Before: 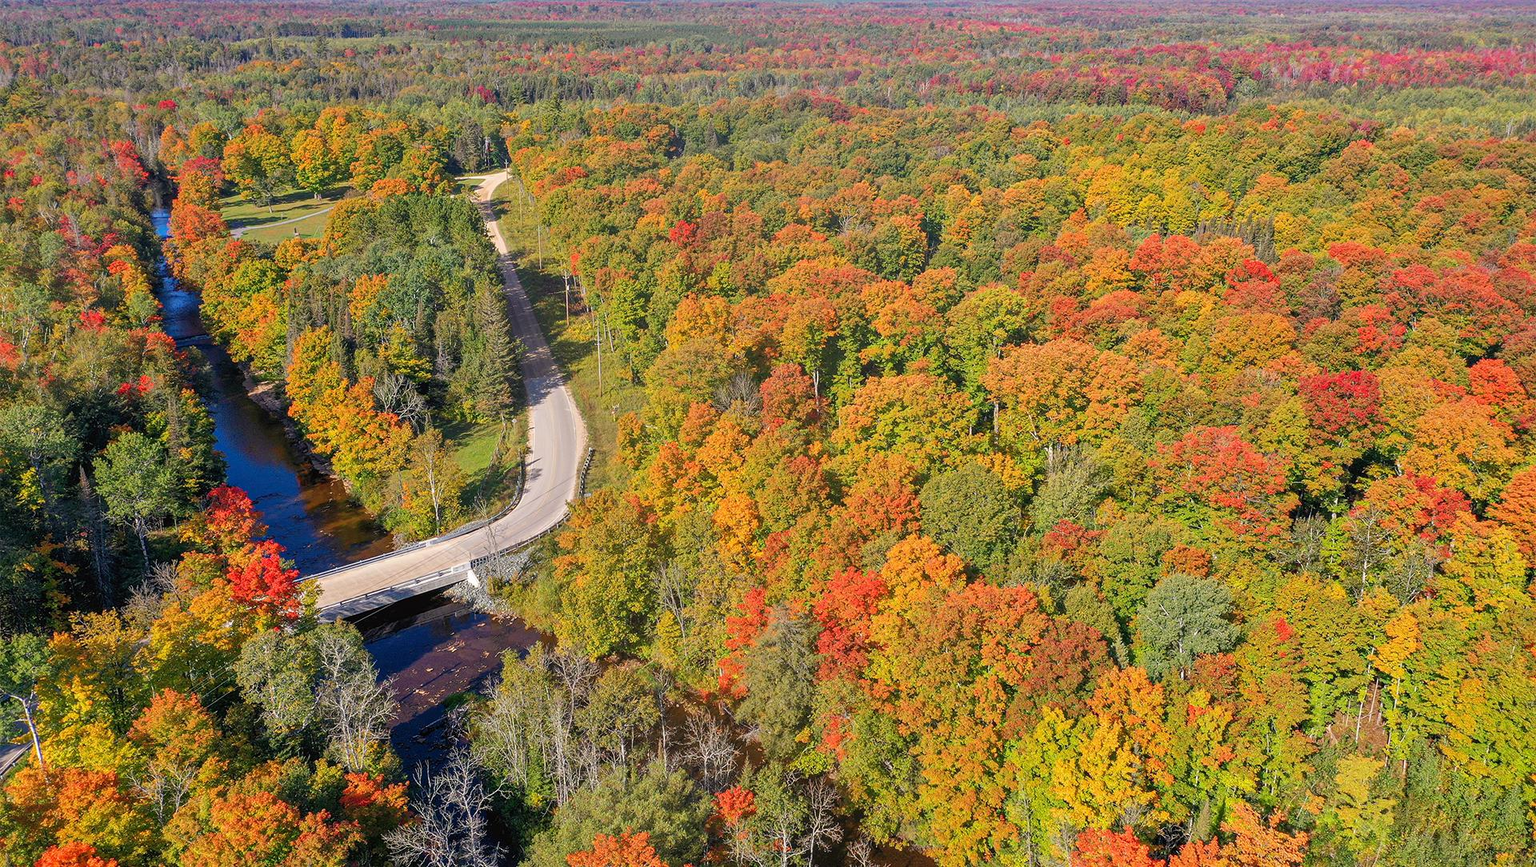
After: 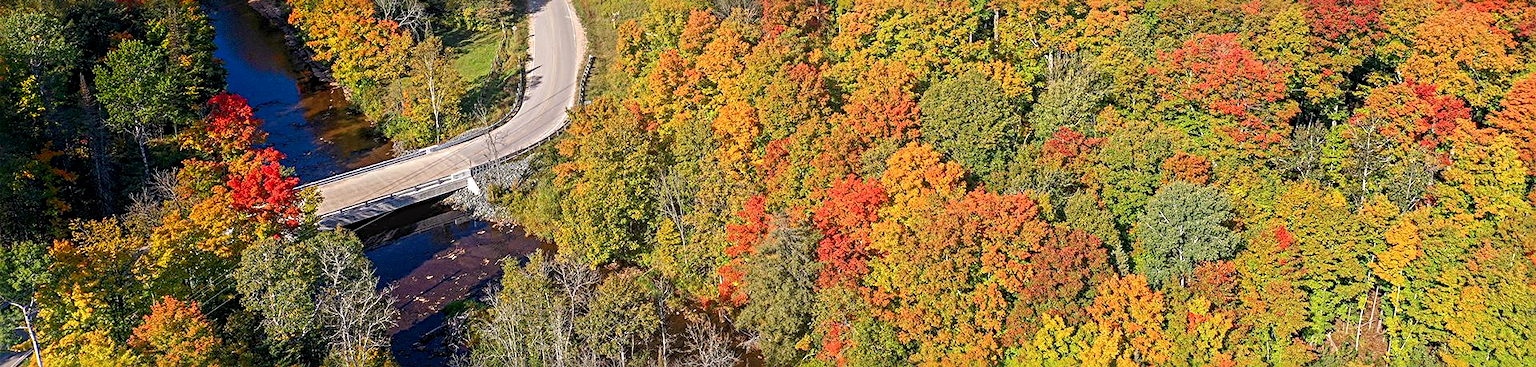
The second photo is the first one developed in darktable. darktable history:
sharpen: radius 3.976
local contrast: on, module defaults
crop: top 45.363%, bottom 12.275%
shadows and highlights: shadows -89.55, highlights 89.22, soften with gaussian
